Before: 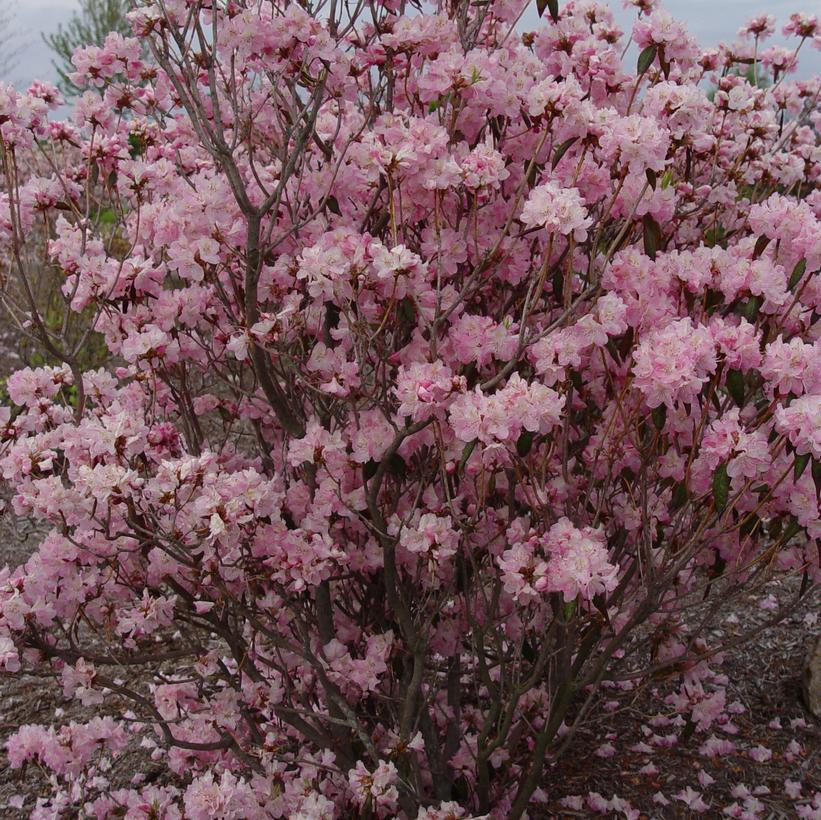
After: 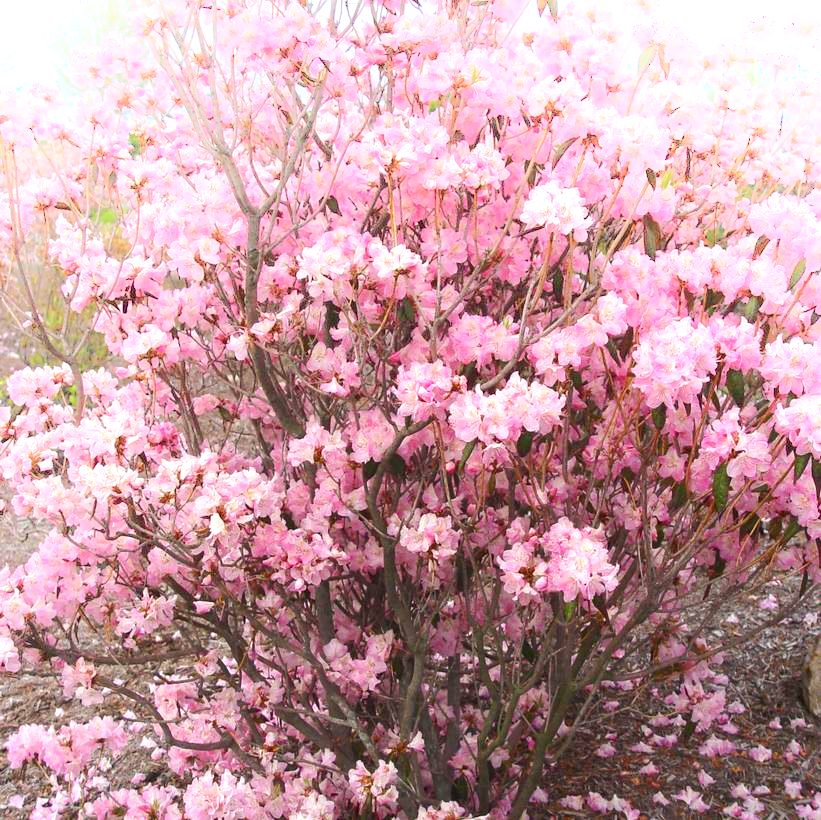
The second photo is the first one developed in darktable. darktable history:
exposure: black level correction 0, exposure 1.683 EV, compensate highlight preservation false
shadows and highlights: shadows -20.74, highlights 98.24, soften with gaussian
color balance rgb: shadows lift › luminance -5.178%, shadows lift › chroma 1.168%, shadows lift › hue 219.24°, perceptual saturation grading › global saturation 19.693%, contrast -9.679%
